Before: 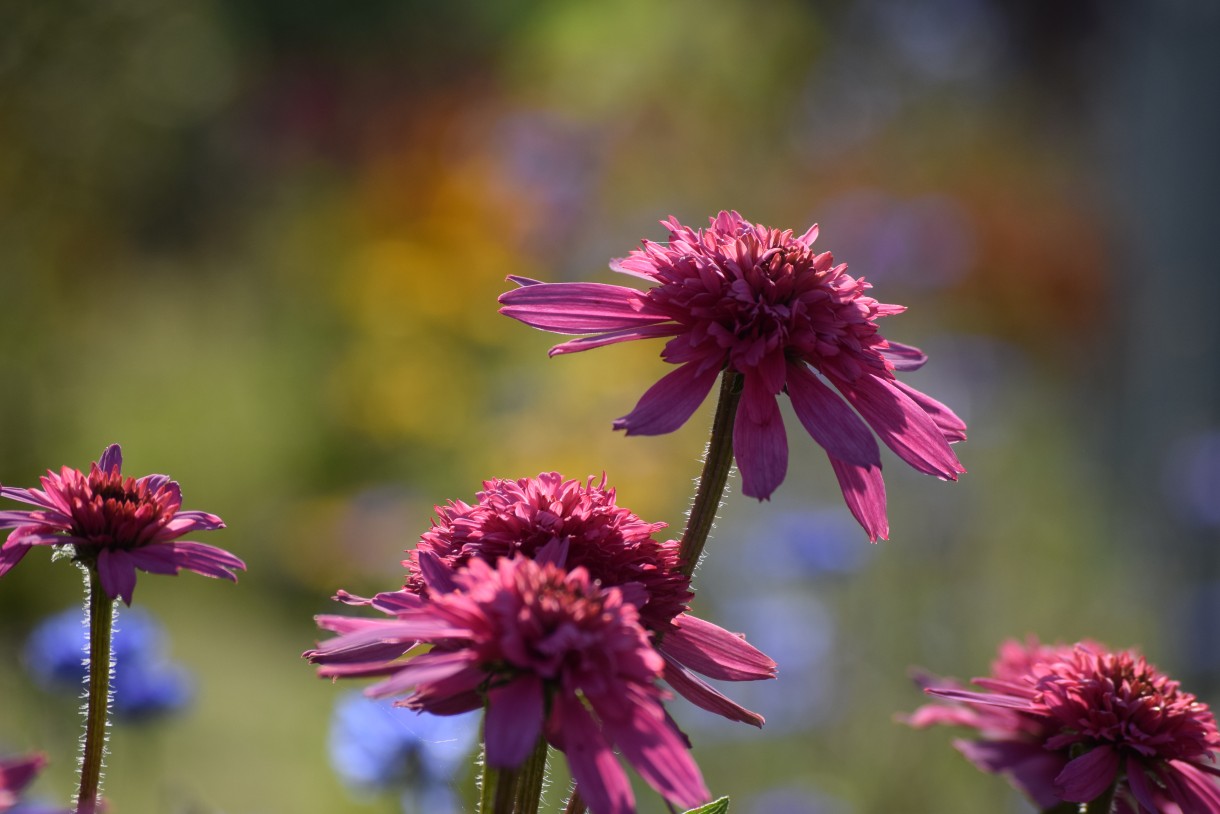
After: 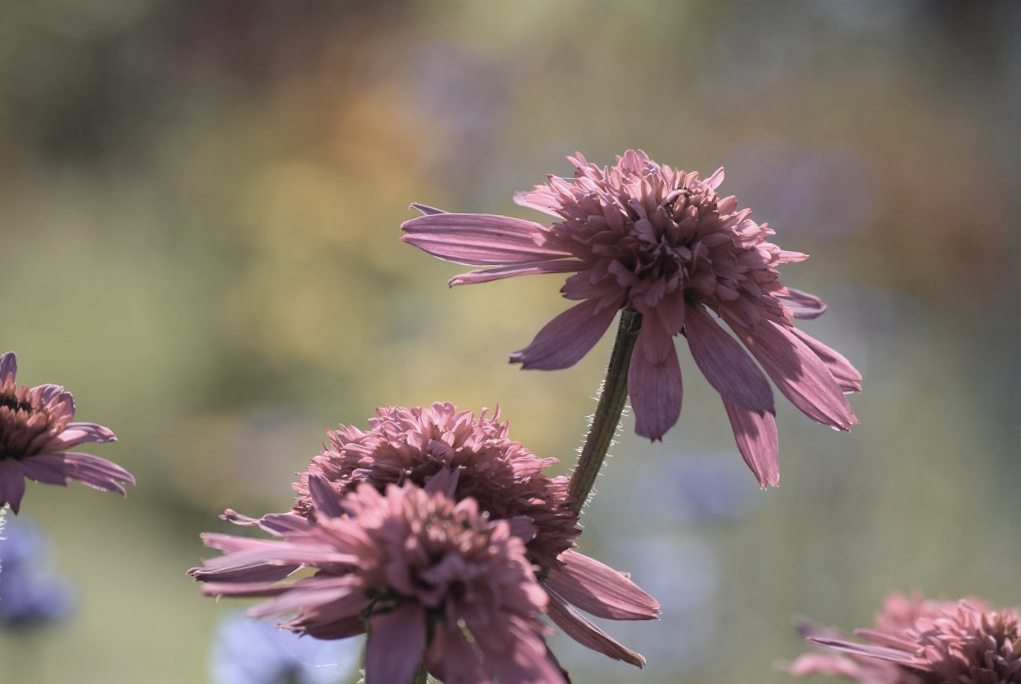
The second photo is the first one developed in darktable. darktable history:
crop and rotate: angle -2.91°, left 5.35%, top 5.221%, right 4.666%, bottom 4.344%
contrast brightness saturation: brightness 0.19, saturation -0.516
haze removal: compatibility mode true, adaptive false
